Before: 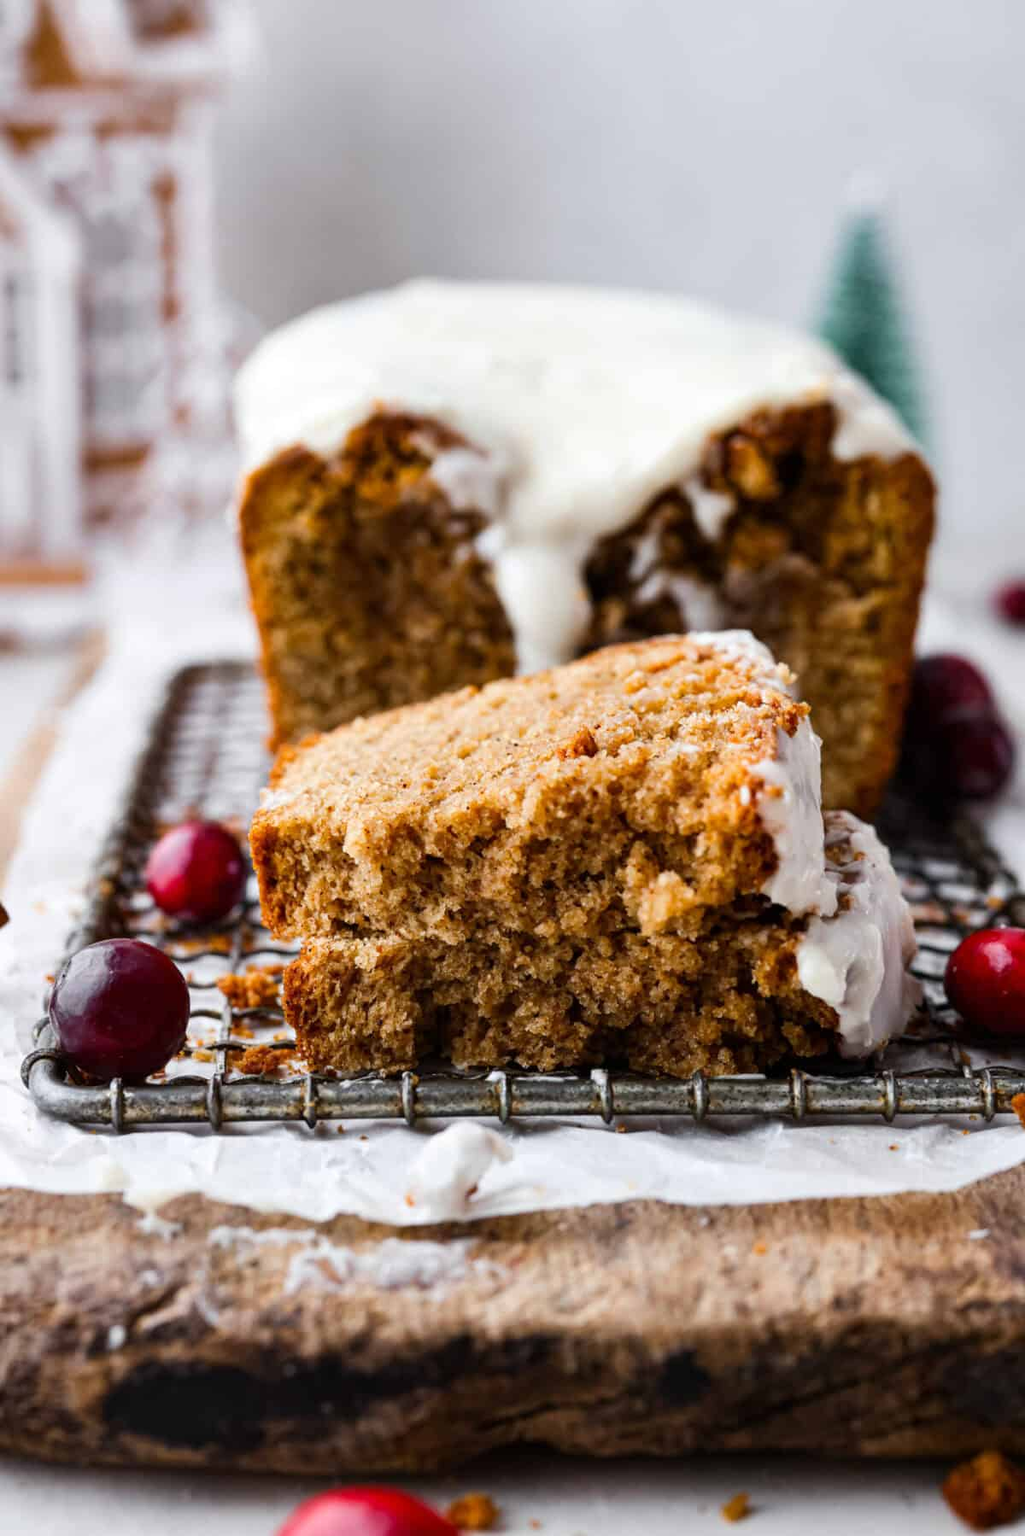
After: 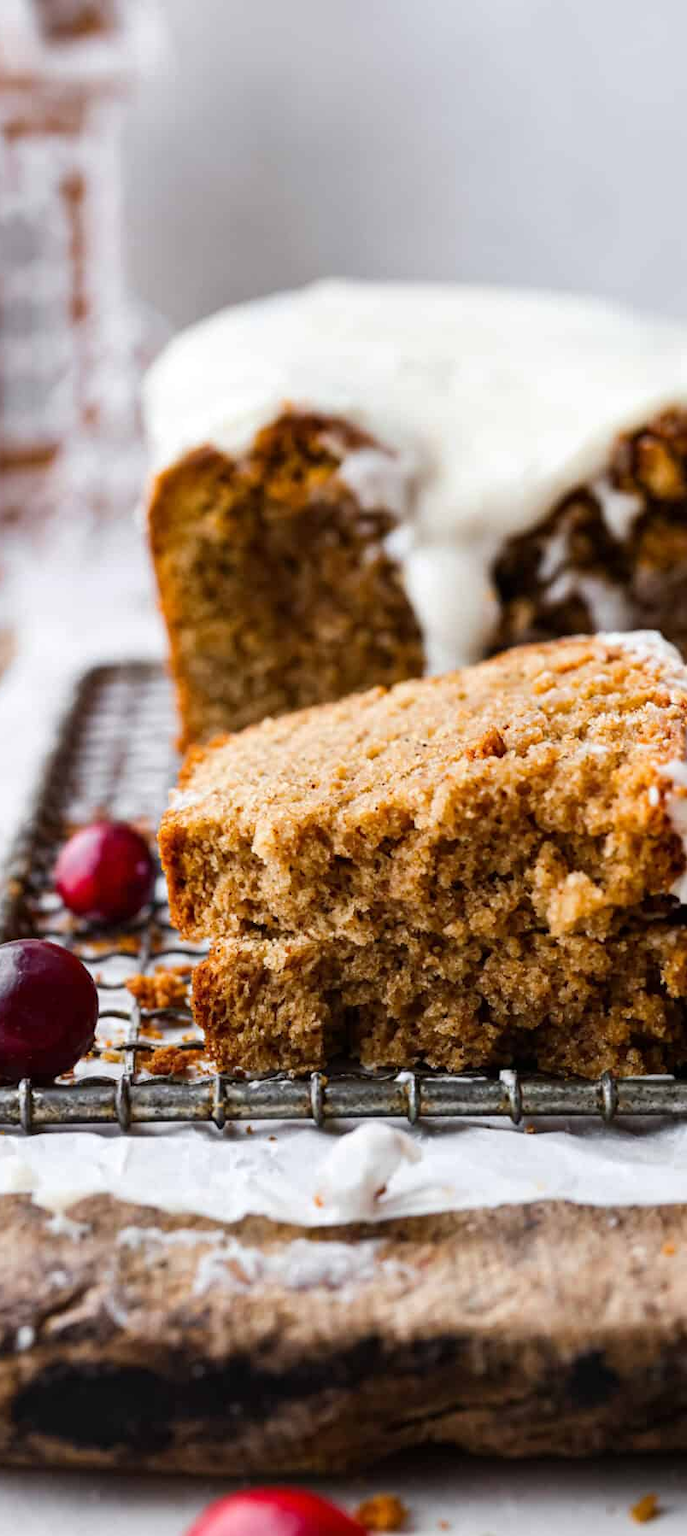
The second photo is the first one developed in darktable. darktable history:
crop and rotate: left 8.919%, right 23.996%
